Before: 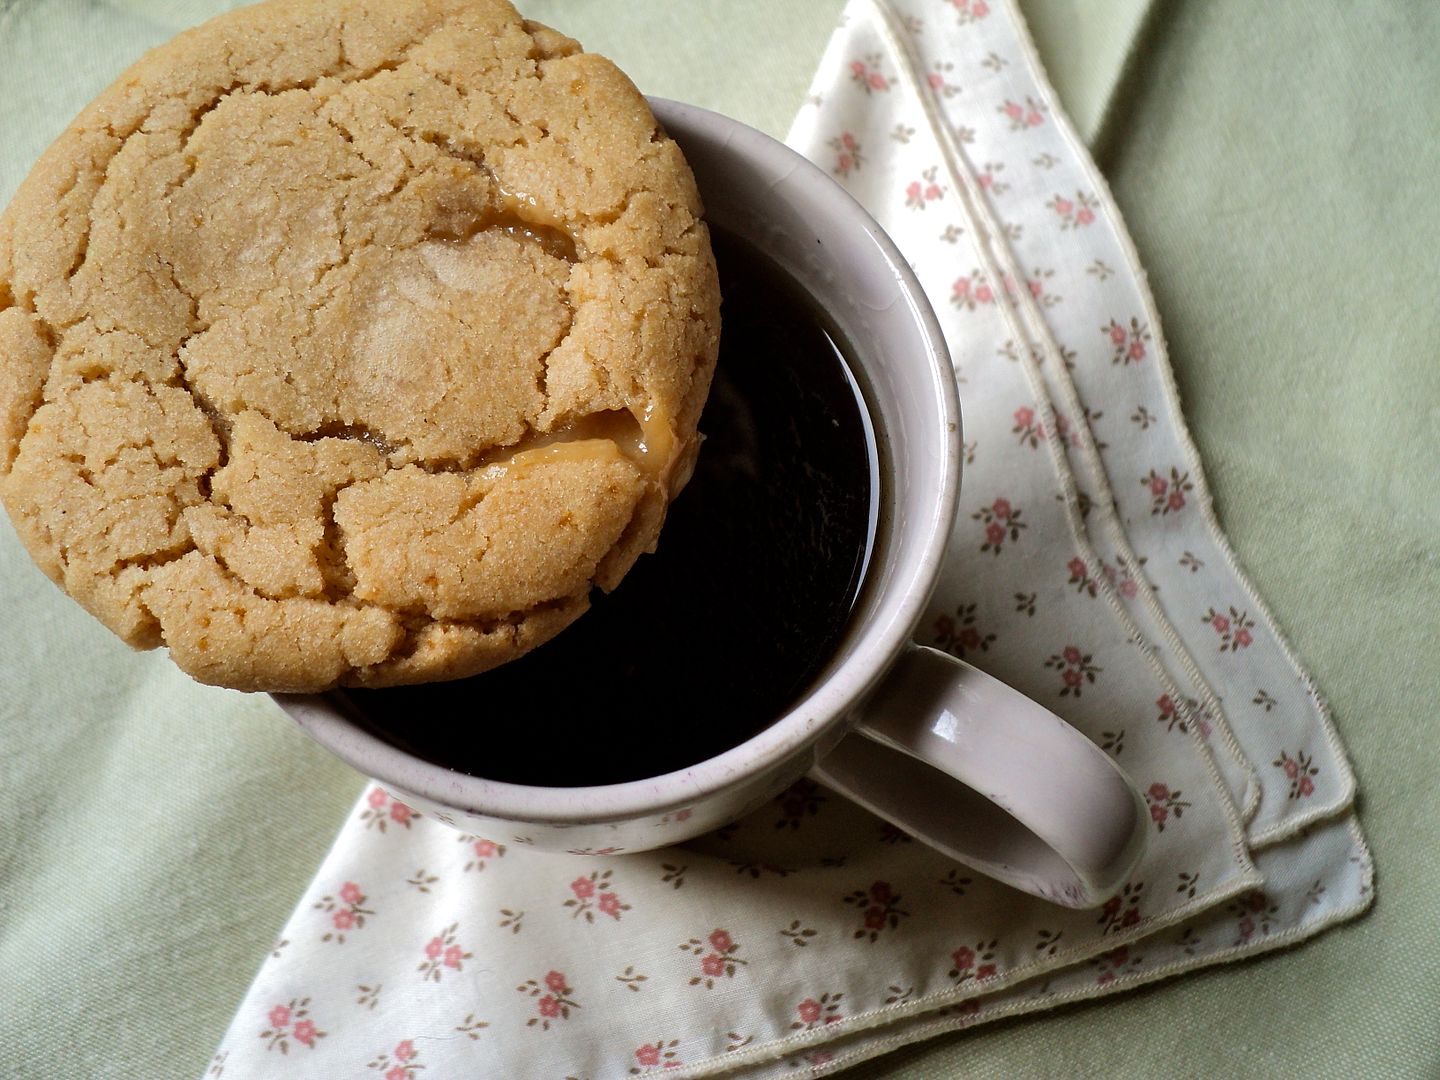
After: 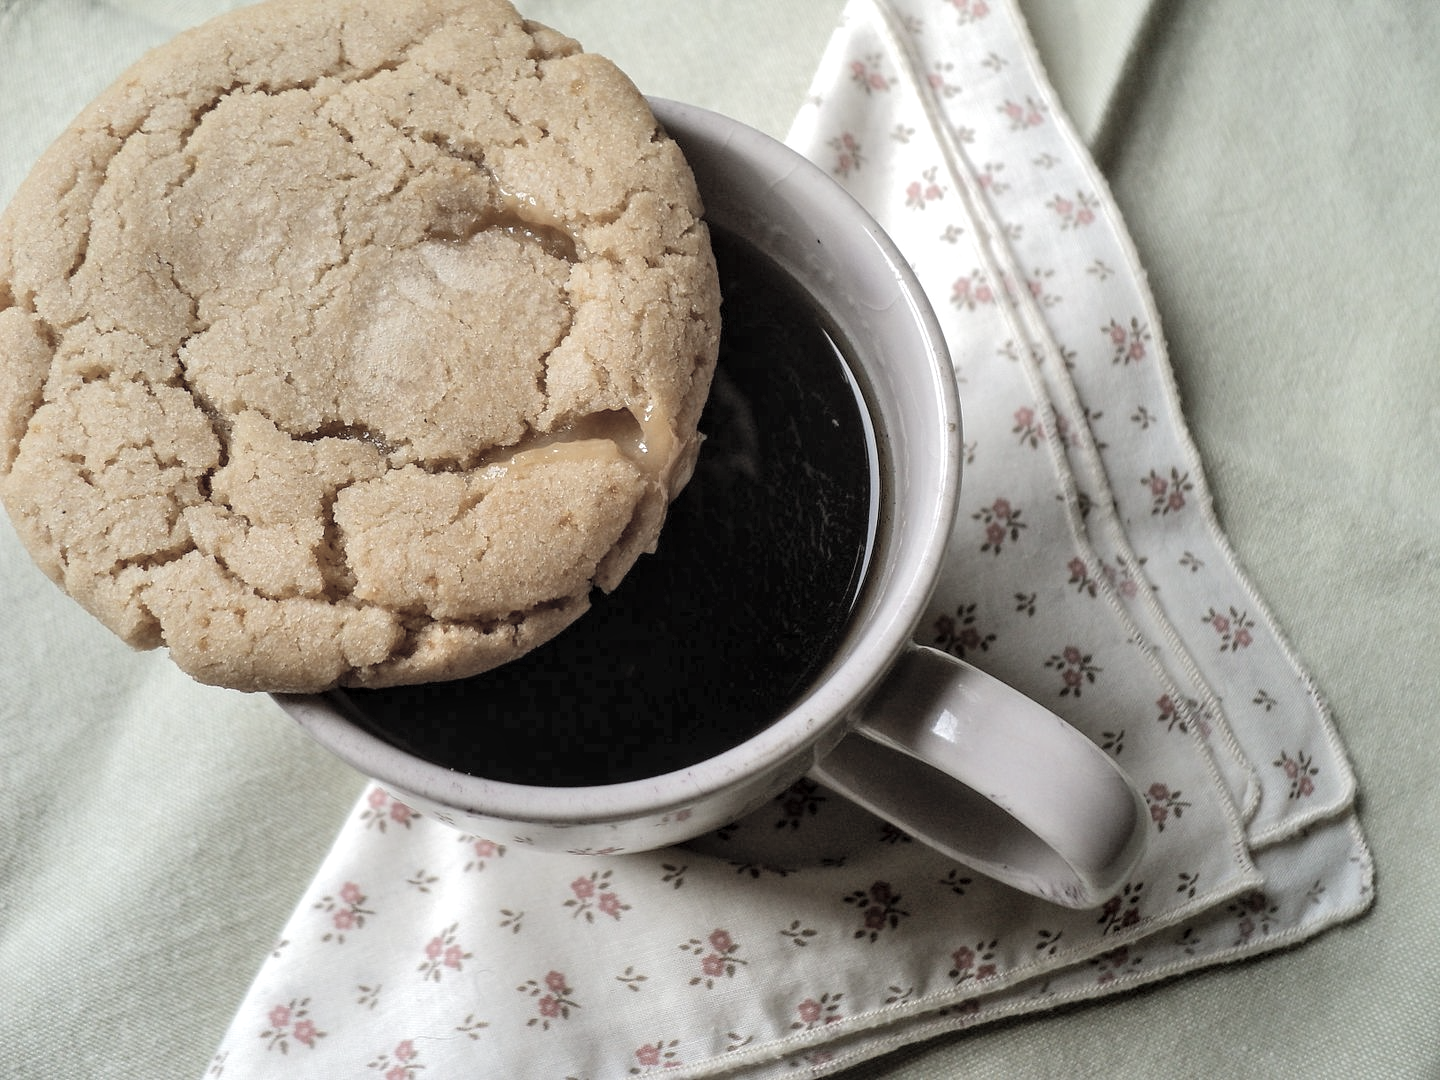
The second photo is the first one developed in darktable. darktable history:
local contrast: on, module defaults
contrast brightness saturation: brightness 0.187, saturation -0.516
